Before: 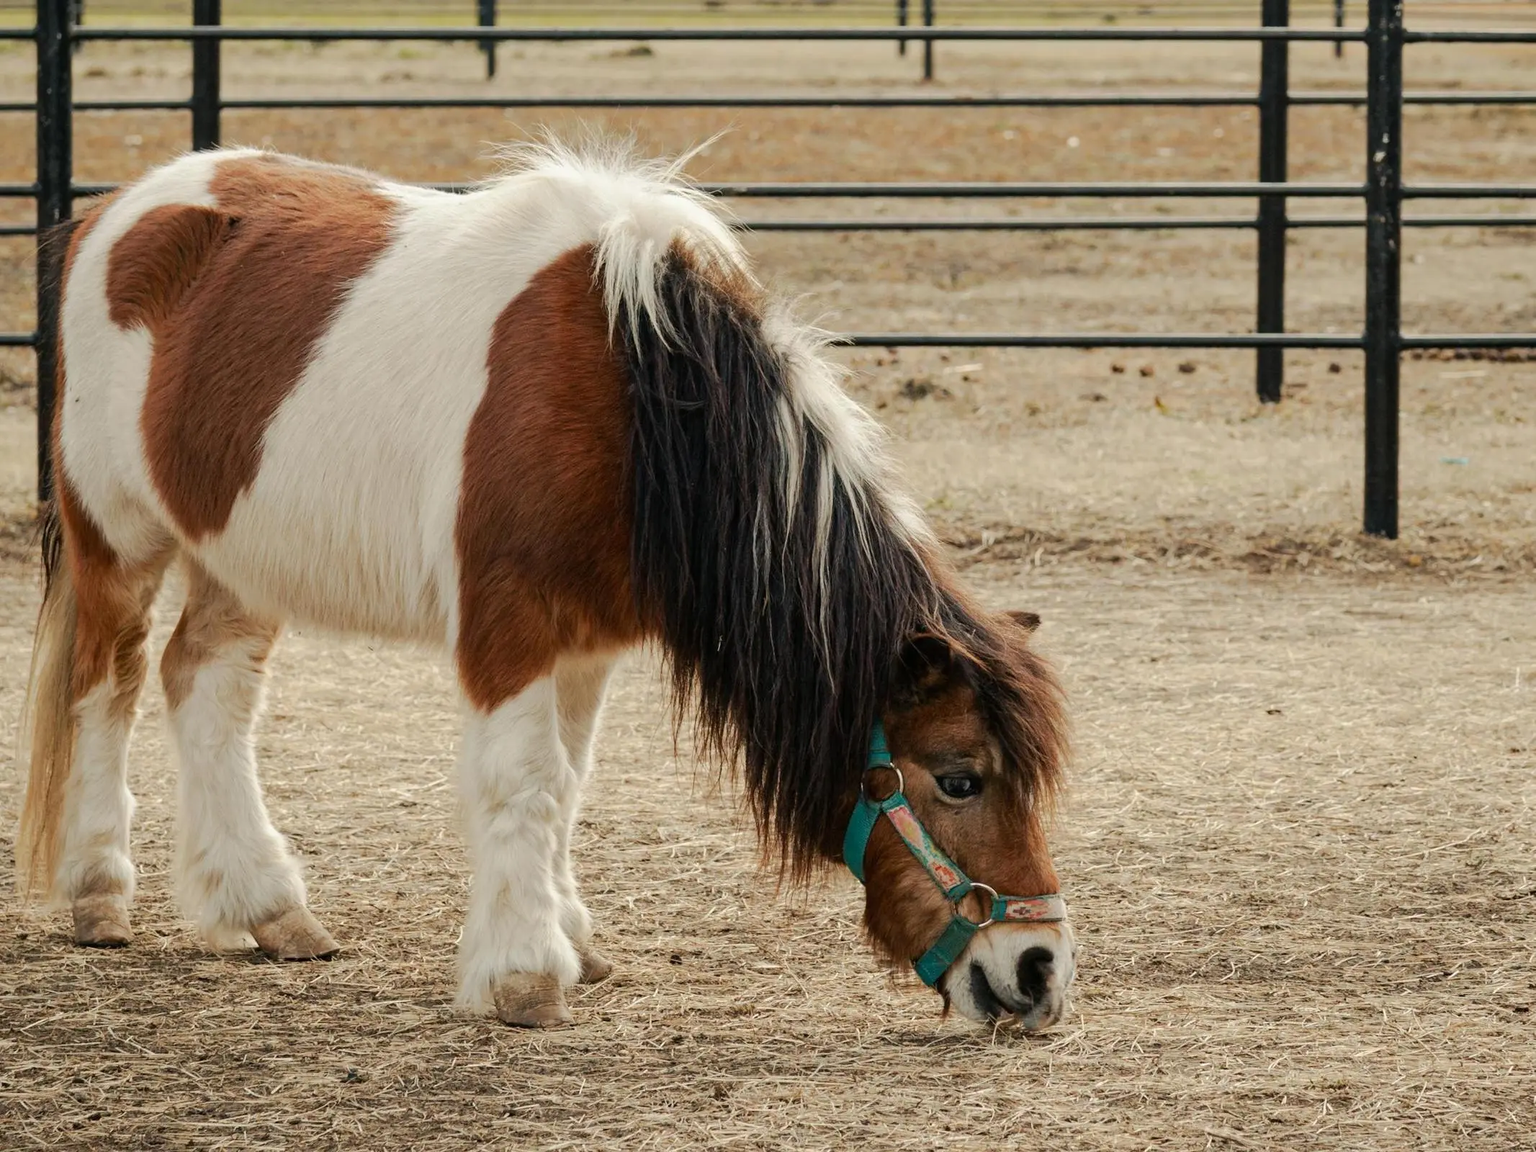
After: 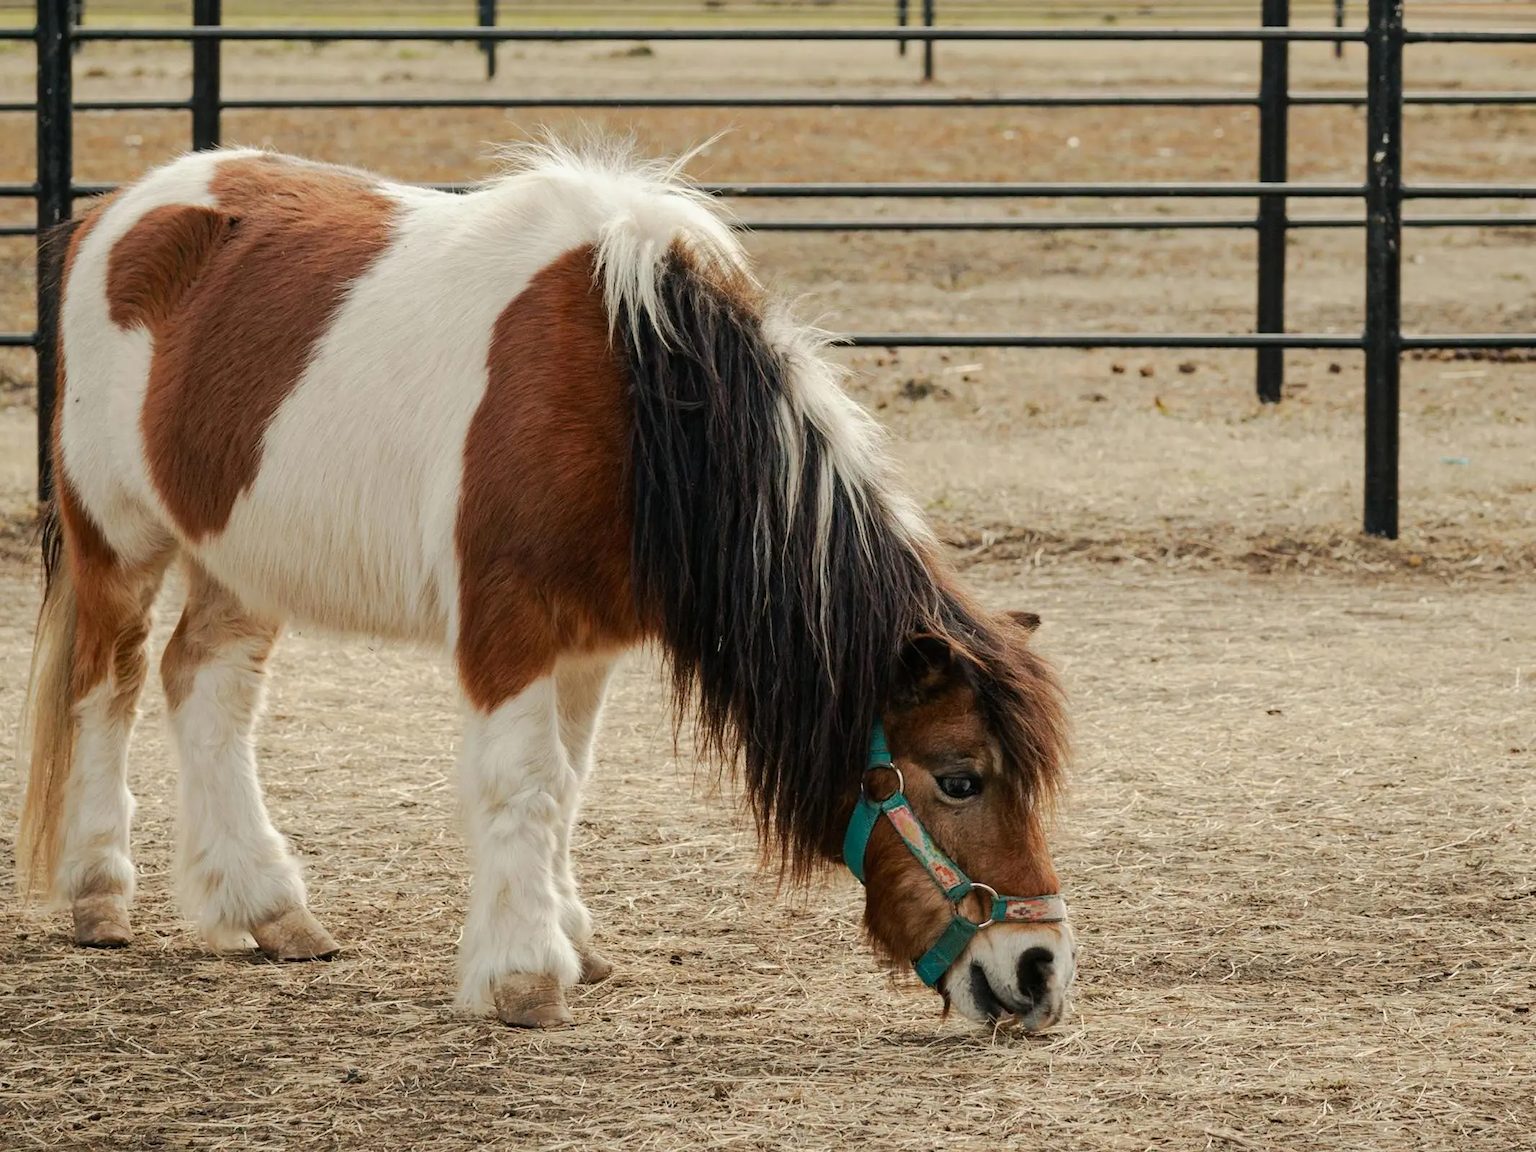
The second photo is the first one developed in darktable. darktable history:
color correction: highlights a* -0.175, highlights b* -0.111
